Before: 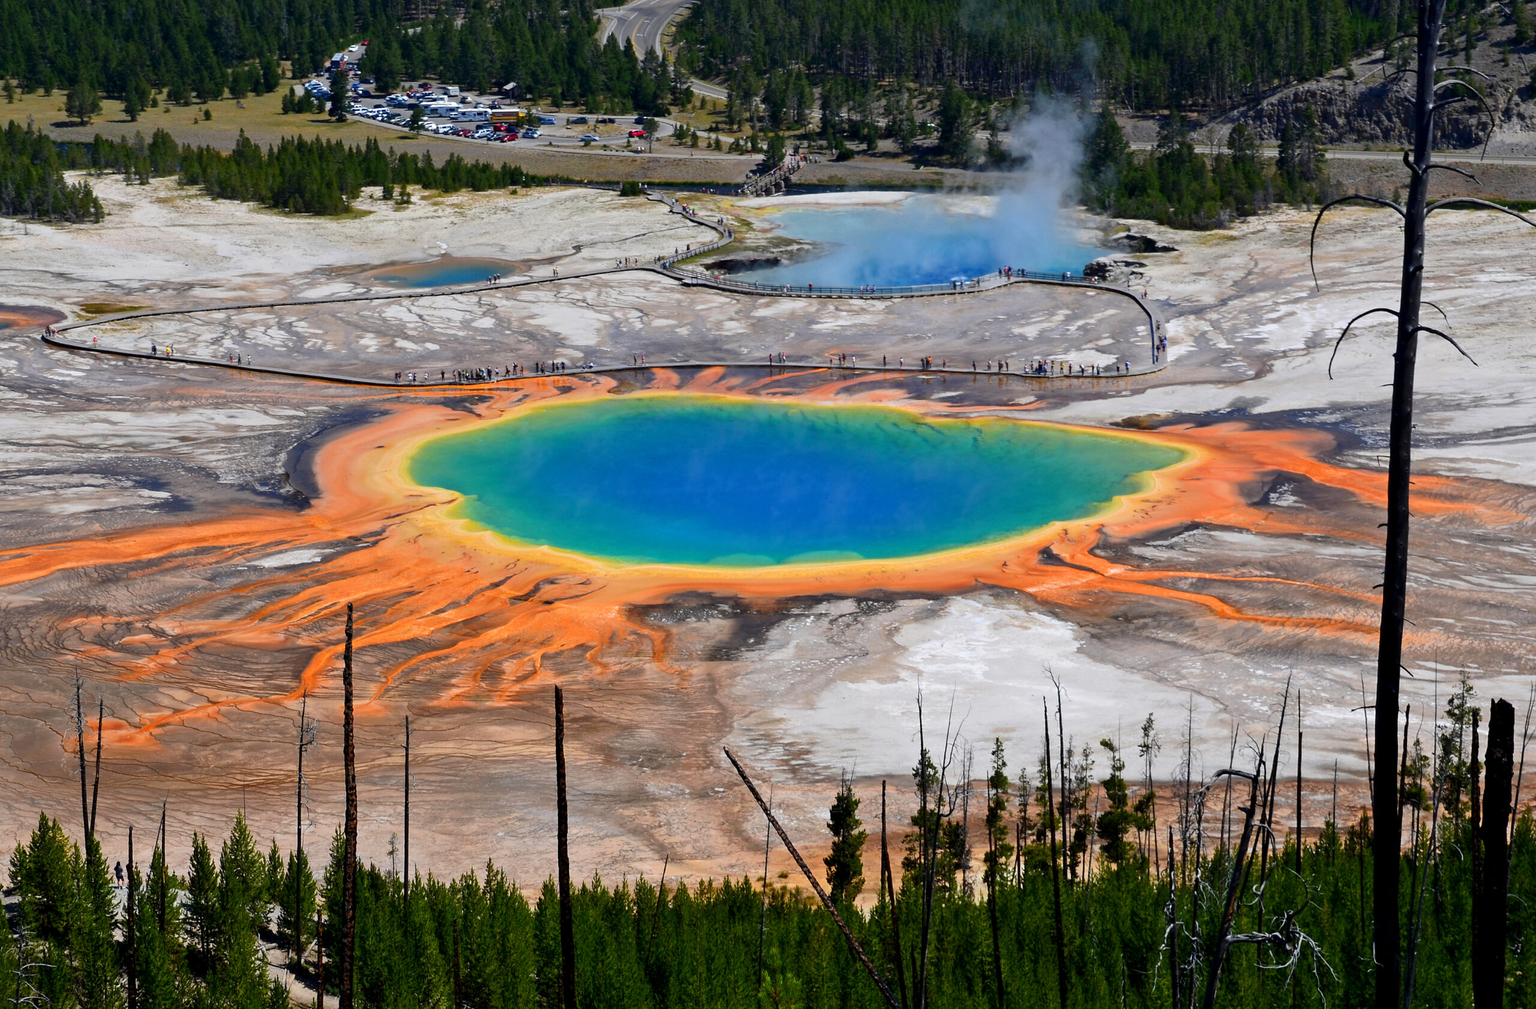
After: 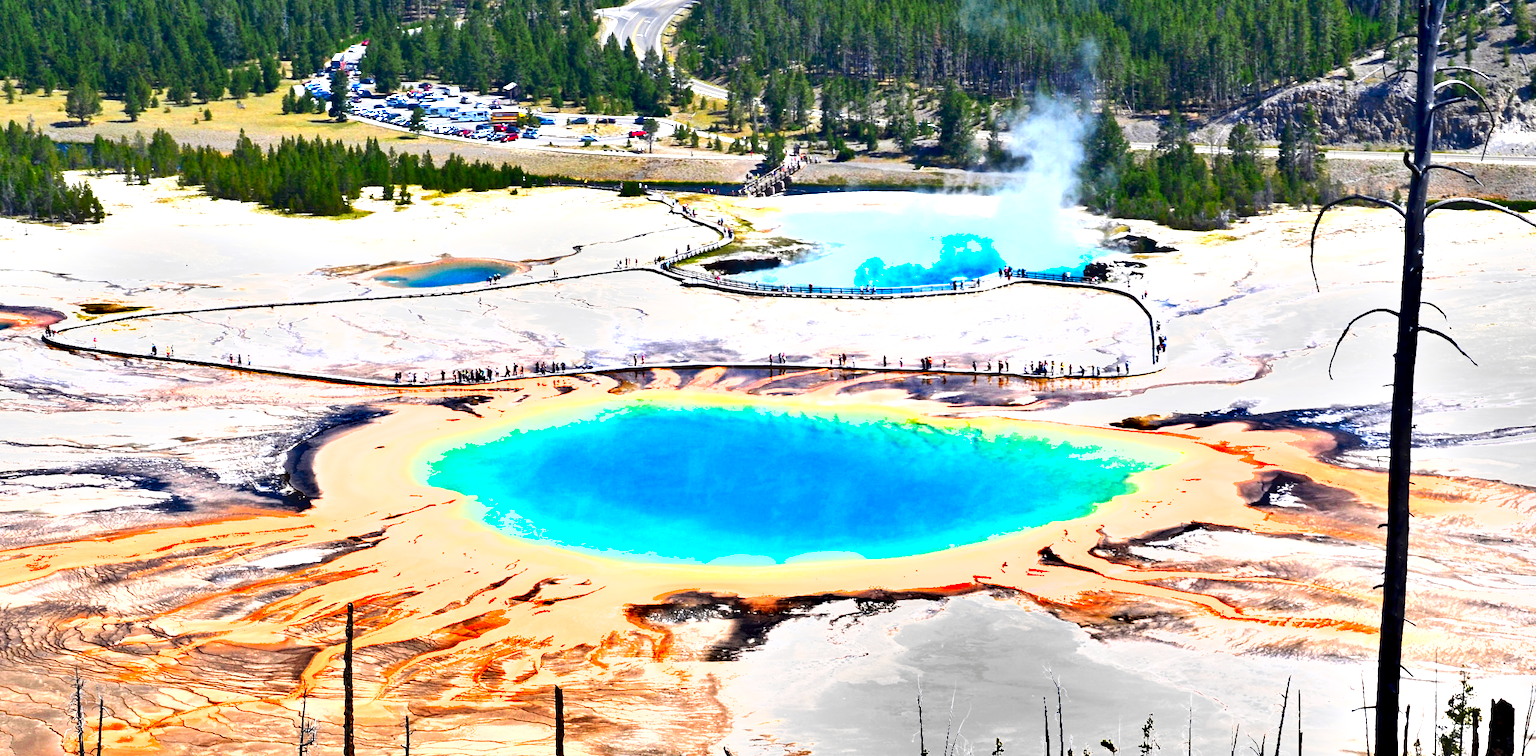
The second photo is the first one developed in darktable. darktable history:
shadows and highlights: soften with gaussian
exposure: exposure 1.991 EV, compensate exposure bias true, compensate highlight preservation false
crop: bottom 24.978%
contrast brightness saturation: contrast 0.077, saturation 0.198
